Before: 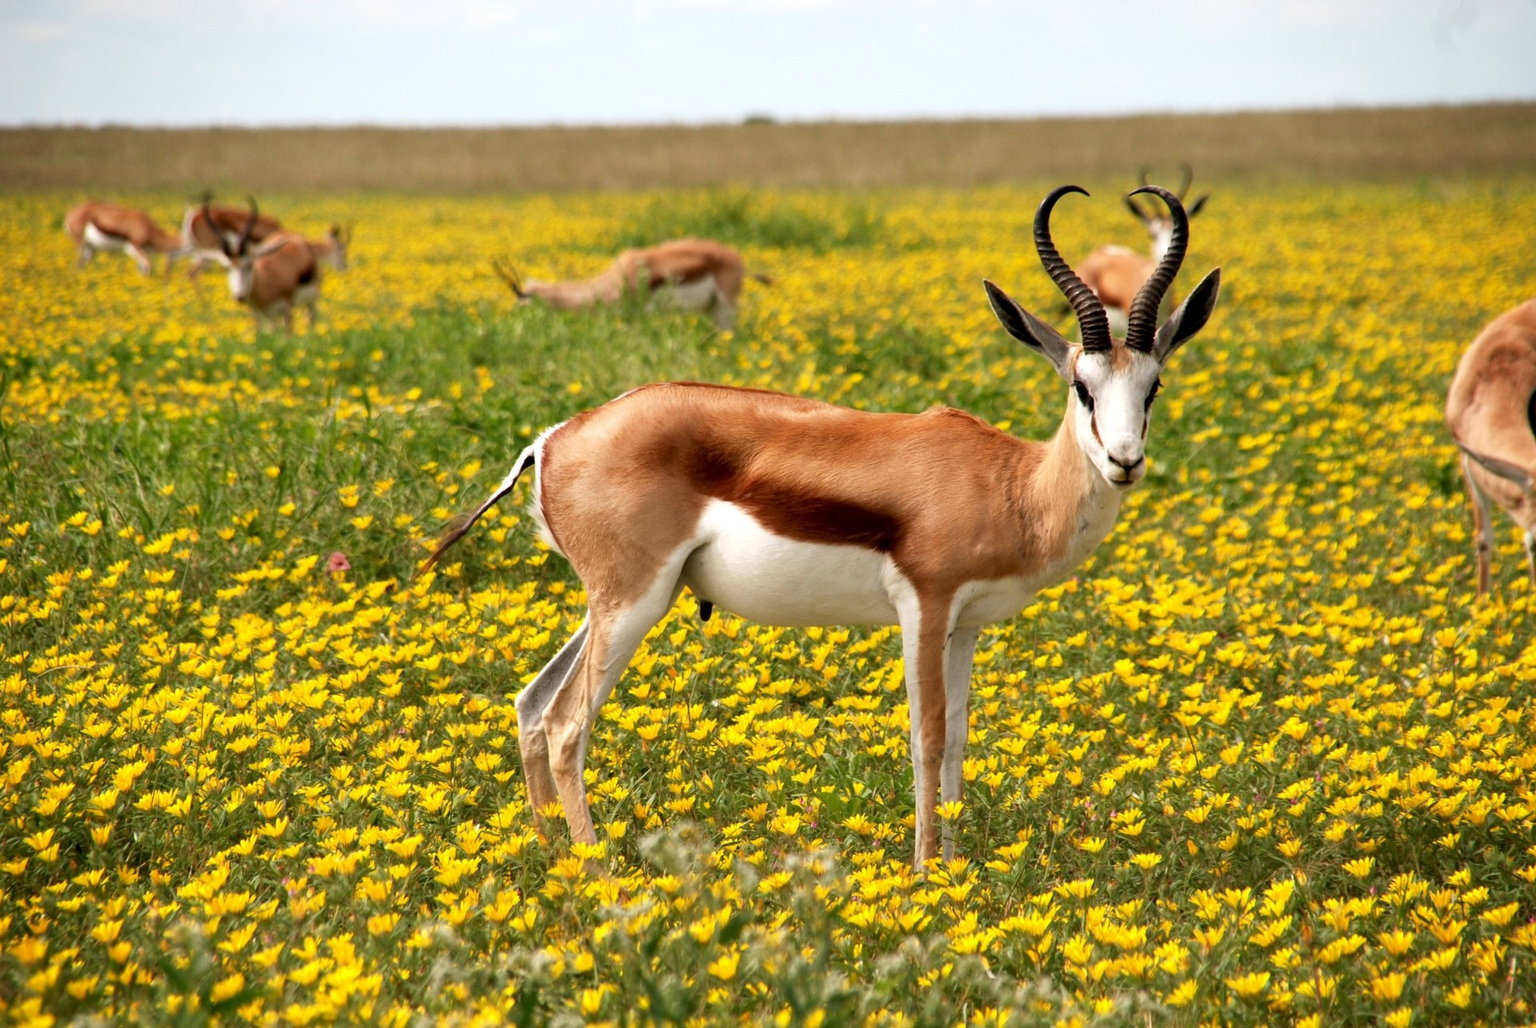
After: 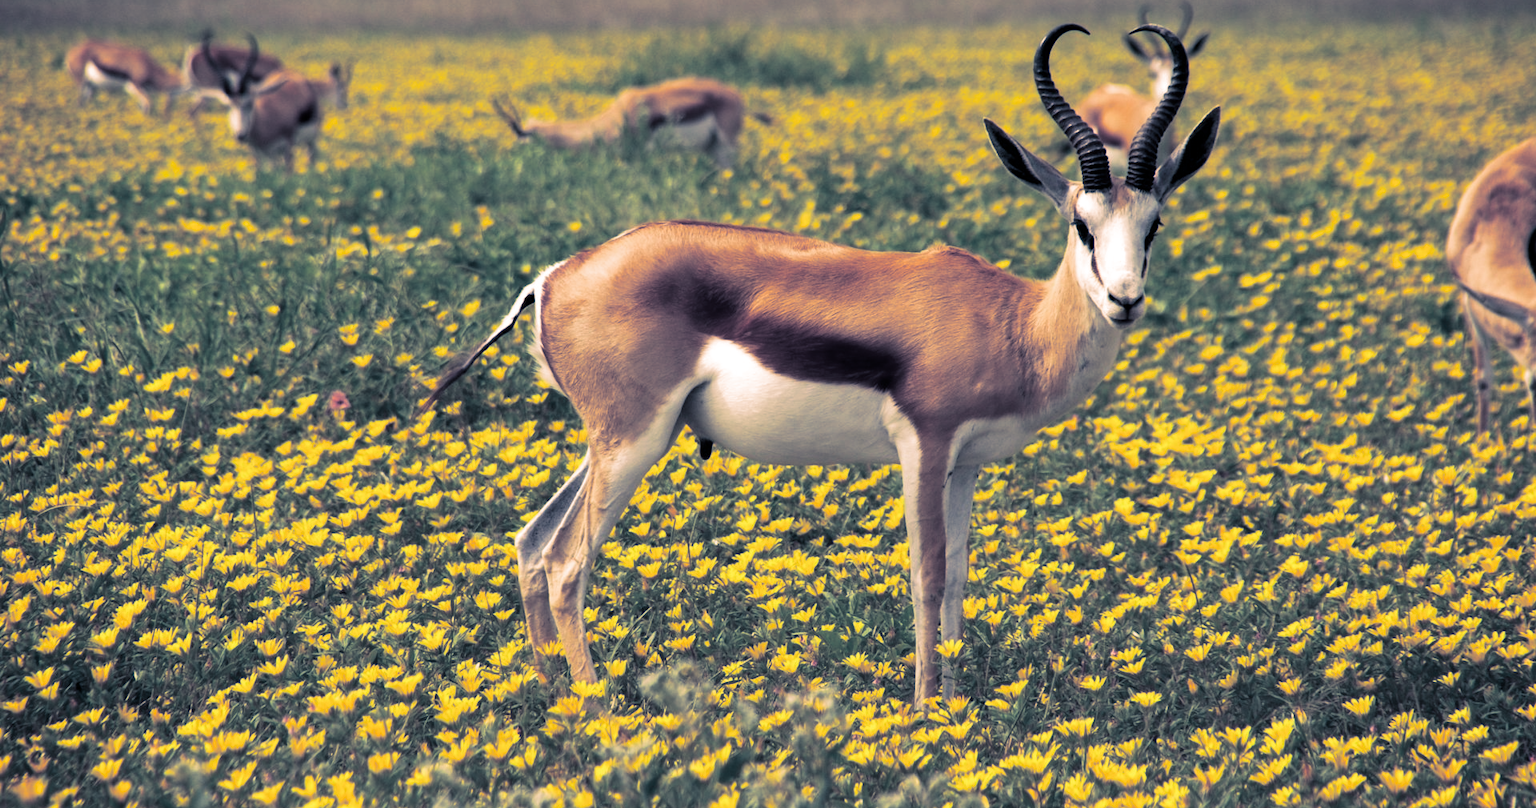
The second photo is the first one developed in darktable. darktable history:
exposure: exposure 0.02 EV, compensate highlight preservation false
split-toning: shadows › hue 226.8°, shadows › saturation 0.56, highlights › hue 28.8°, balance -40, compress 0%
crop and rotate: top 15.774%, bottom 5.506%
